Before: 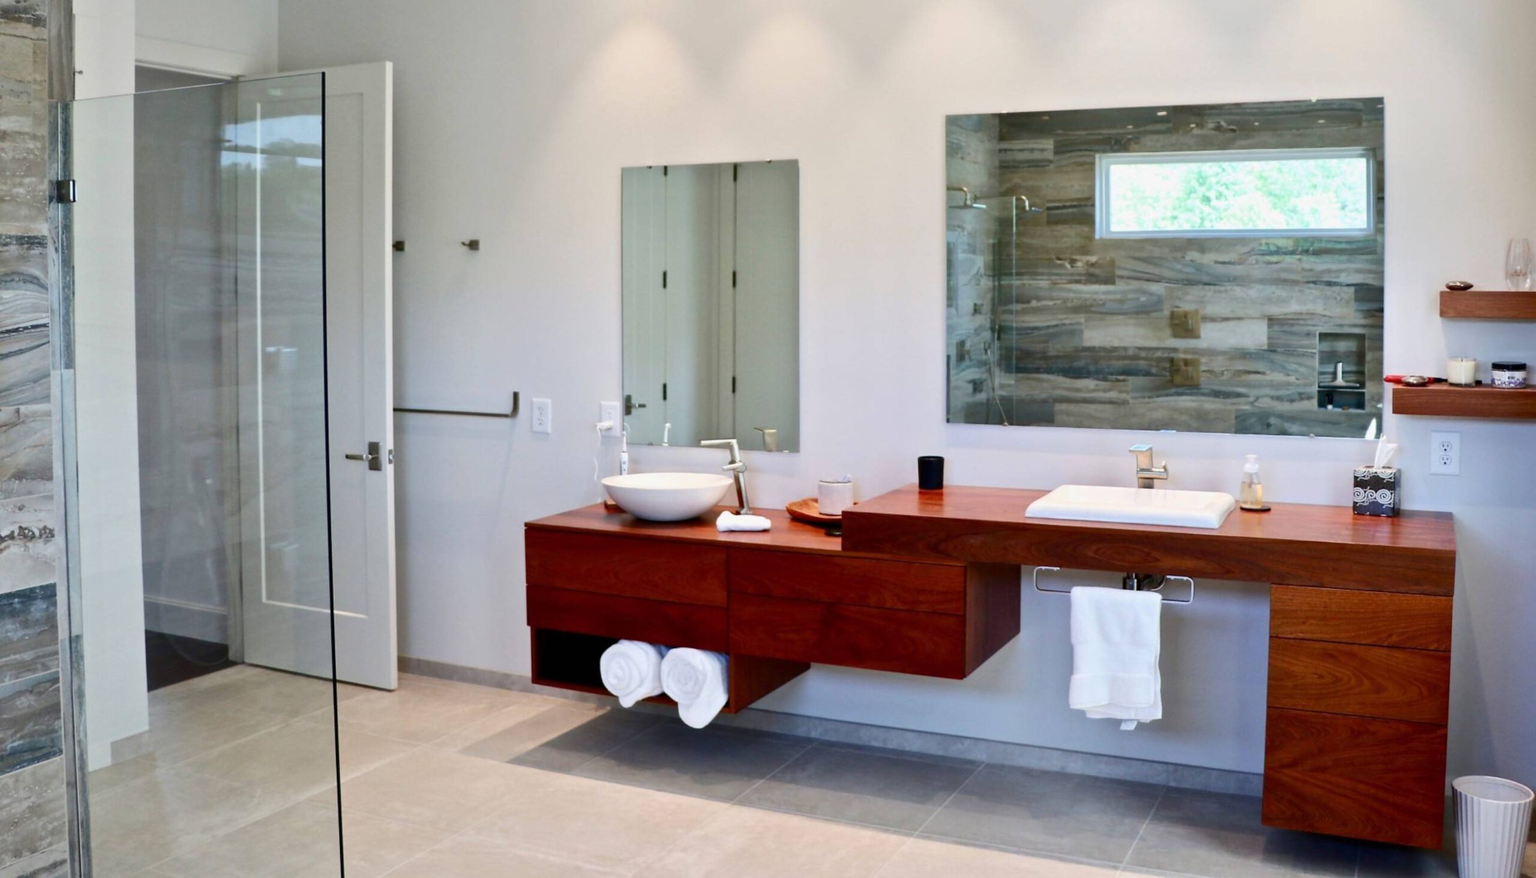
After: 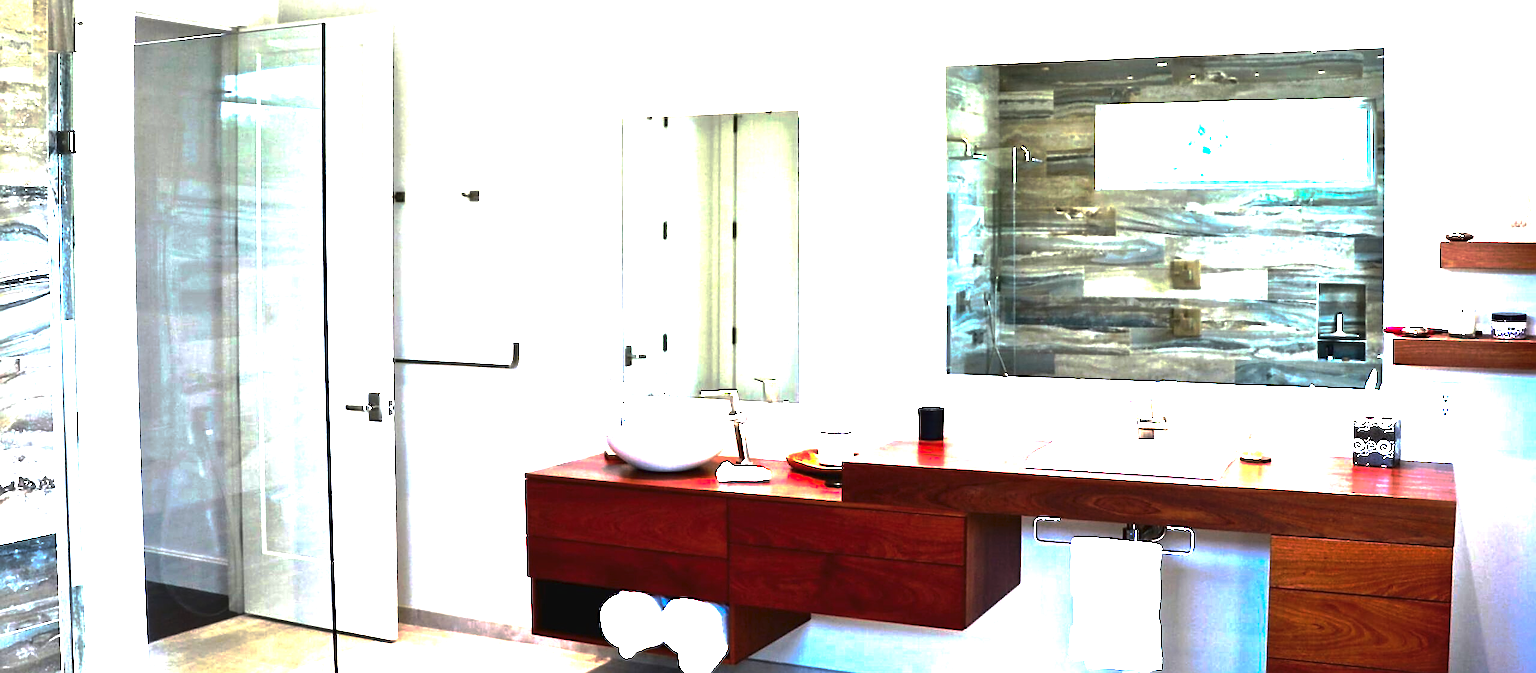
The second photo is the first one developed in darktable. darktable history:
exposure: black level correction 0, exposure 1.57 EV, compensate exposure bias true, compensate highlight preservation false
contrast brightness saturation: contrast 0.025, brightness -0.032
sharpen: on, module defaults
levels: levels [0, 0.492, 0.984]
tone equalizer: -8 EV -0.444 EV, -7 EV -0.411 EV, -6 EV -0.319 EV, -5 EV -0.193 EV, -3 EV 0.231 EV, -2 EV 0.315 EV, -1 EV 0.385 EV, +0 EV 0.425 EV, edges refinement/feathering 500, mask exposure compensation -1.57 EV, preserve details no
tone curve: curves: ch0 [(0, 0) (0.003, 0.029) (0.011, 0.034) (0.025, 0.044) (0.044, 0.057) (0.069, 0.07) (0.1, 0.084) (0.136, 0.104) (0.177, 0.127) (0.224, 0.156) (0.277, 0.192) (0.335, 0.236) (0.399, 0.284) (0.468, 0.339) (0.543, 0.393) (0.623, 0.454) (0.709, 0.541) (0.801, 0.65) (0.898, 0.766) (1, 1)], preserve colors none
crop: top 5.657%, bottom 17.645%
